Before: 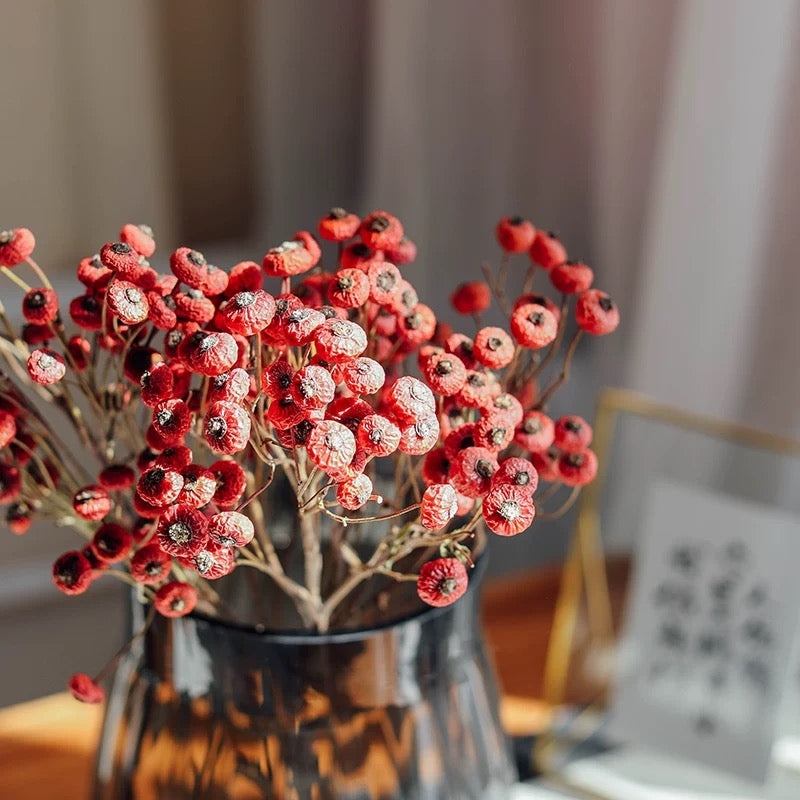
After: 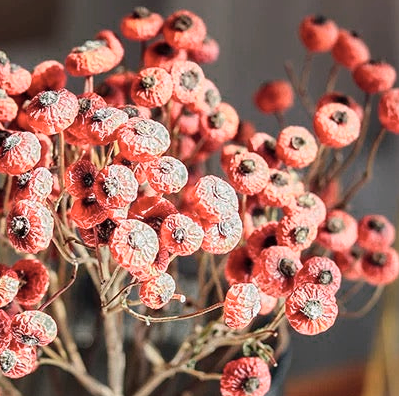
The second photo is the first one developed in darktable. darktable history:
color zones: curves: ch0 [(0.25, 0.5) (0.347, 0.092) (0.75, 0.5)]; ch1 [(0.25, 0.5) (0.33, 0.51) (0.75, 0.5)], mix 101.39%
crop: left 24.665%, top 25.244%, right 25.376%, bottom 25.23%
contrast brightness saturation: saturation -0.063
